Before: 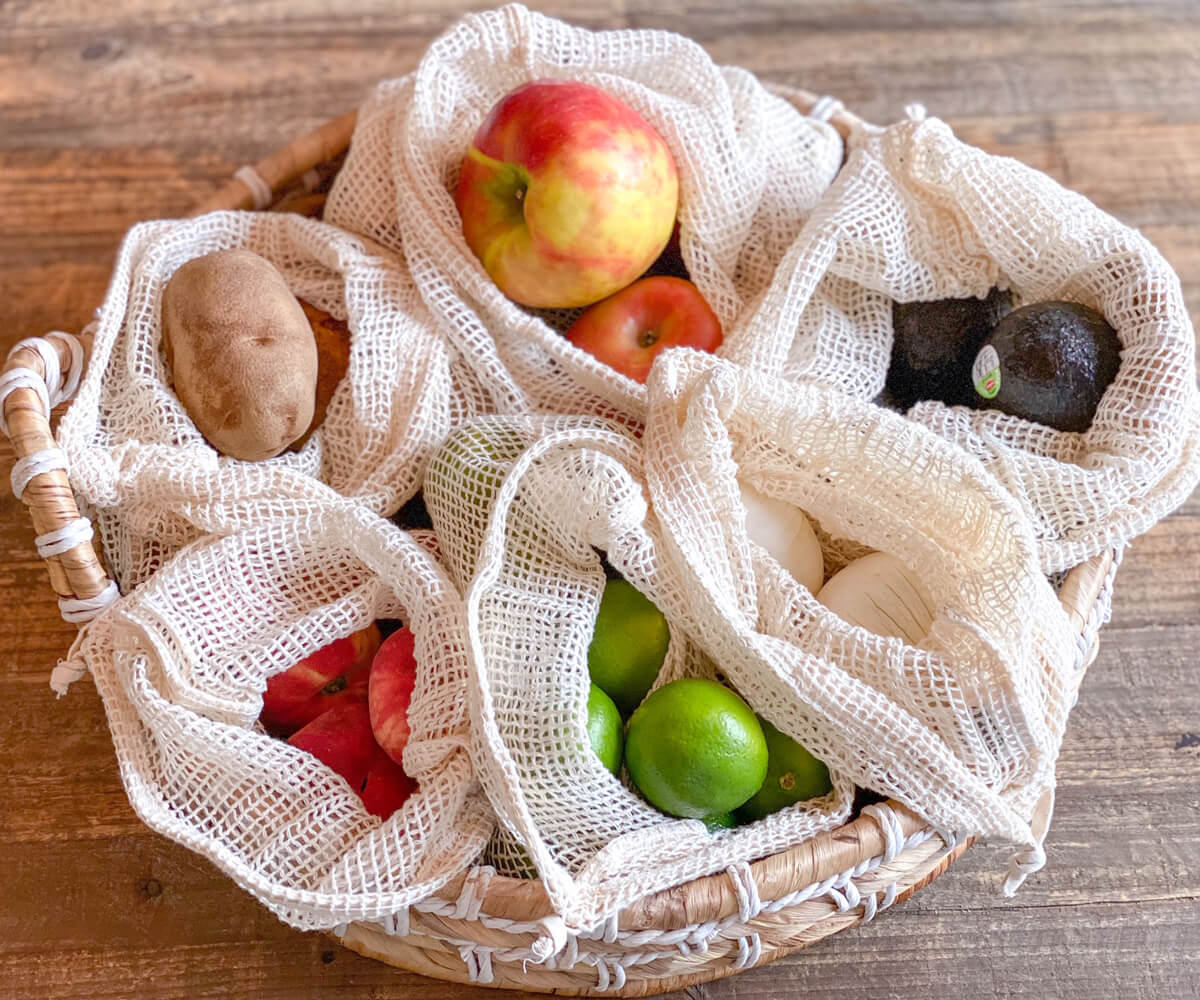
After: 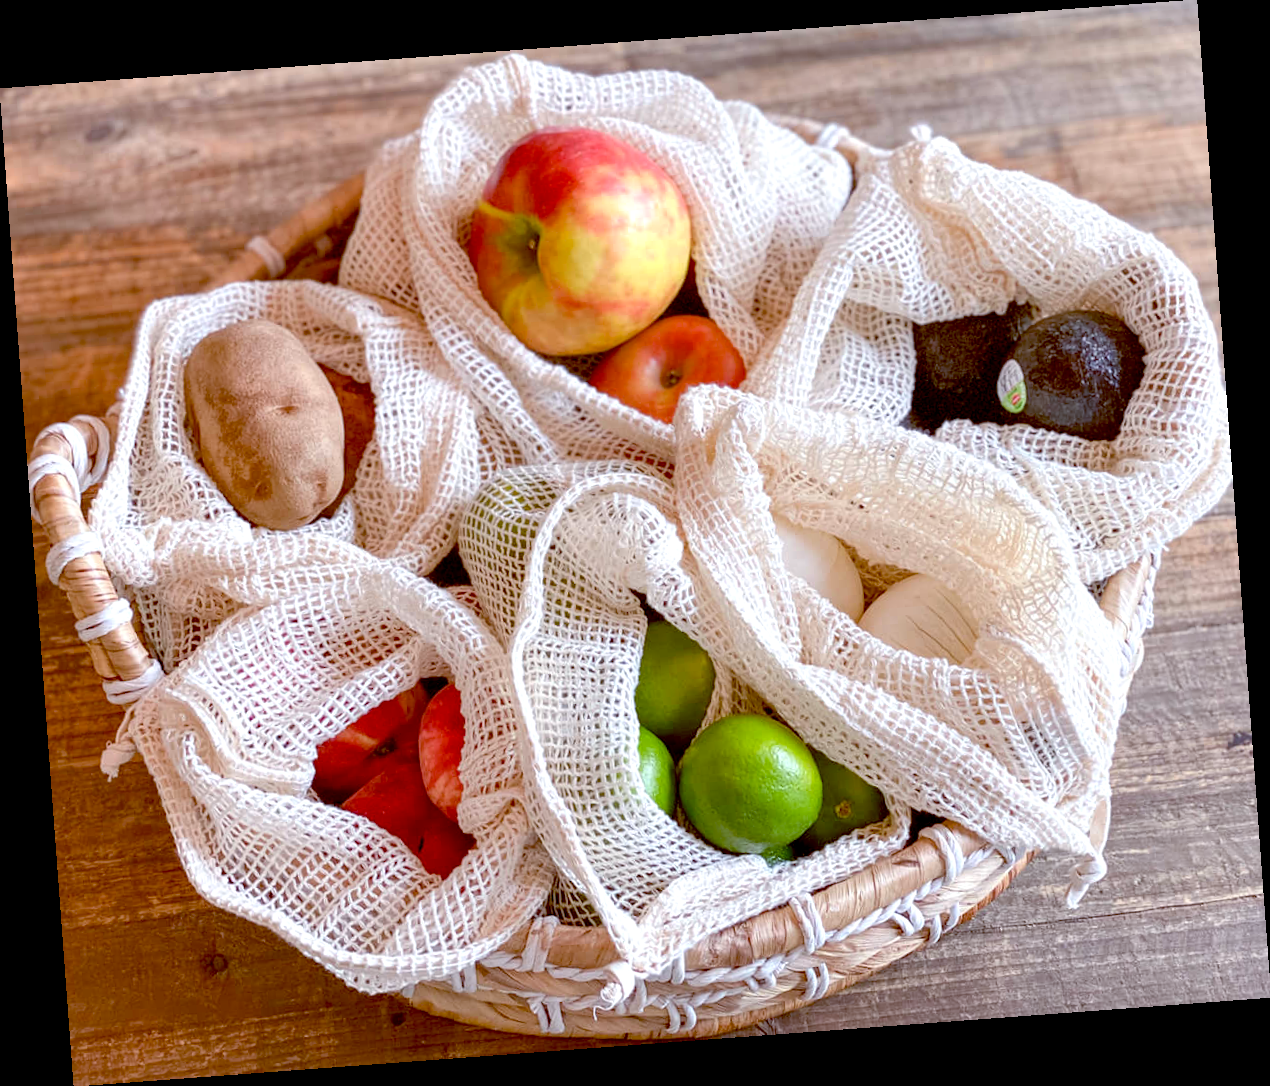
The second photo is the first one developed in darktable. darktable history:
exposure: black level correction 0.009, exposure 0.119 EV, compensate highlight preservation false
color balance: lift [1, 1.015, 1.004, 0.985], gamma [1, 0.958, 0.971, 1.042], gain [1, 0.956, 0.977, 1.044]
rotate and perspective: rotation -4.25°, automatic cropping off
